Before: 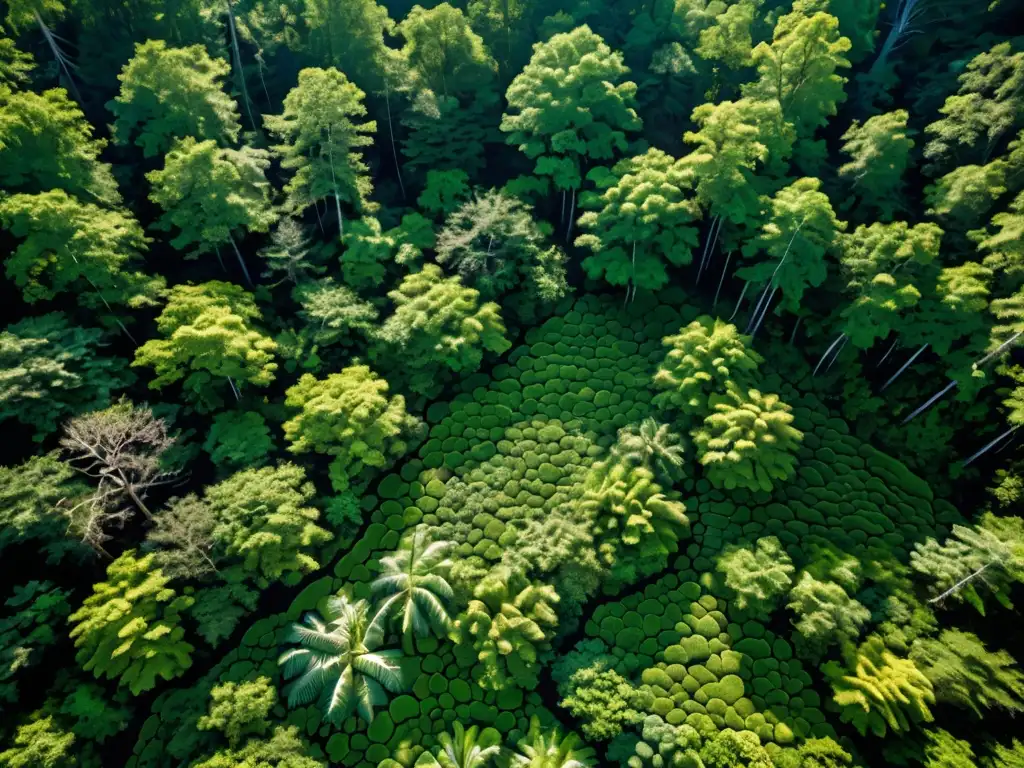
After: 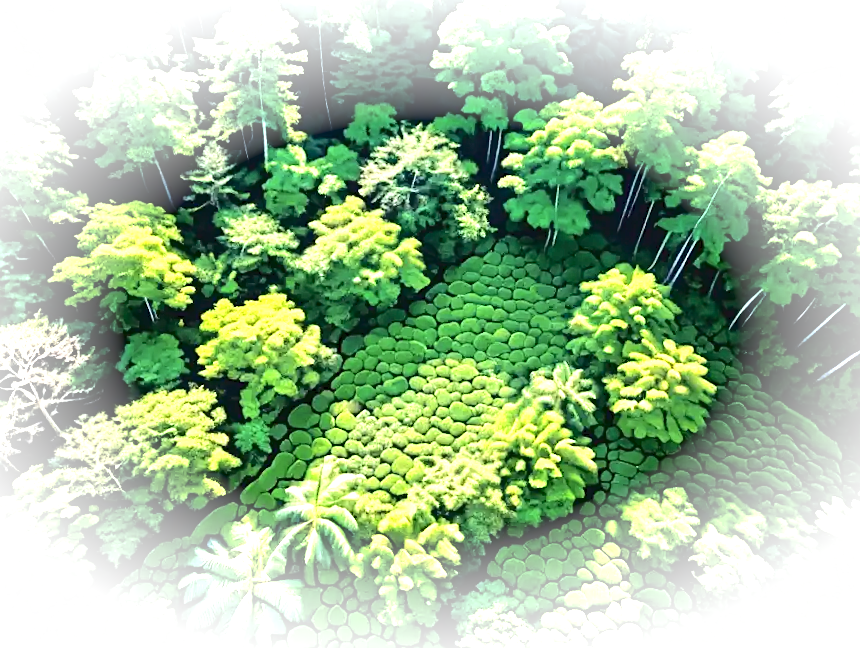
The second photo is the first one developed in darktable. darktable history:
exposure: black level correction 0, exposure 1.739 EV, compensate highlight preservation false
tone curve: curves: ch0 [(0, 0) (0.003, 0.049) (0.011, 0.052) (0.025, 0.057) (0.044, 0.069) (0.069, 0.076) (0.1, 0.09) (0.136, 0.111) (0.177, 0.15) (0.224, 0.197) (0.277, 0.267) (0.335, 0.366) (0.399, 0.477) (0.468, 0.561) (0.543, 0.651) (0.623, 0.733) (0.709, 0.804) (0.801, 0.869) (0.898, 0.924) (1, 1)], color space Lab, independent channels, preserve colors none
sharpen: on, module defaults
vignetting: fall-off start 71.31%, brightness 0.995, saturation -0.493, width/height ratio 1.334
tone equalizer: on, module defaults
crop and rotate: angle -3.23°, left 5.197%, top 5.209%, right 4.609%, bottom 4.106%
